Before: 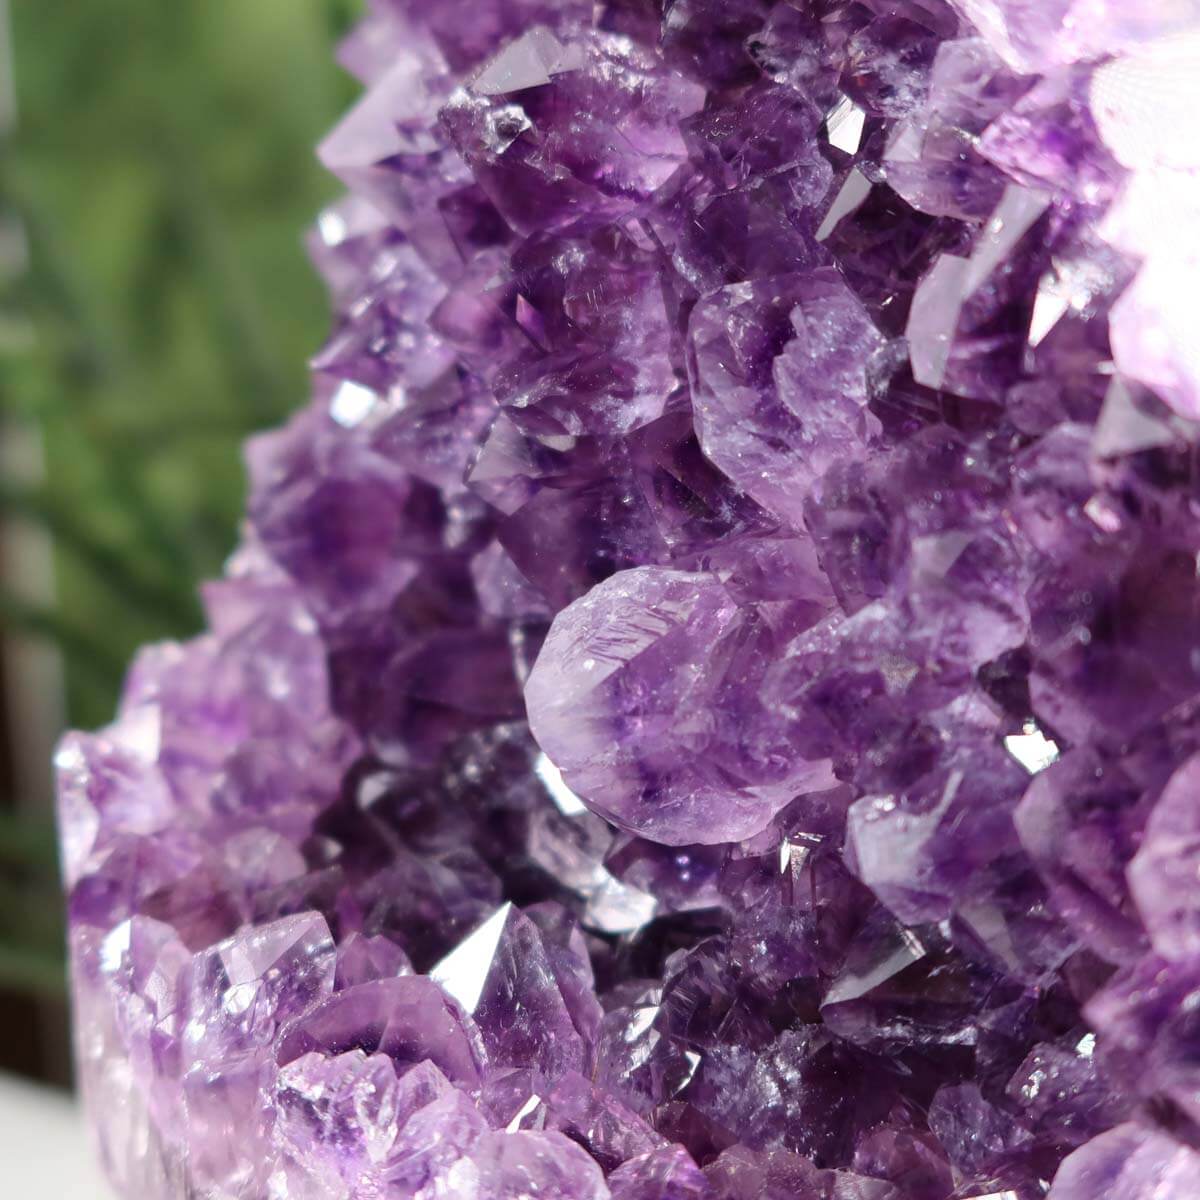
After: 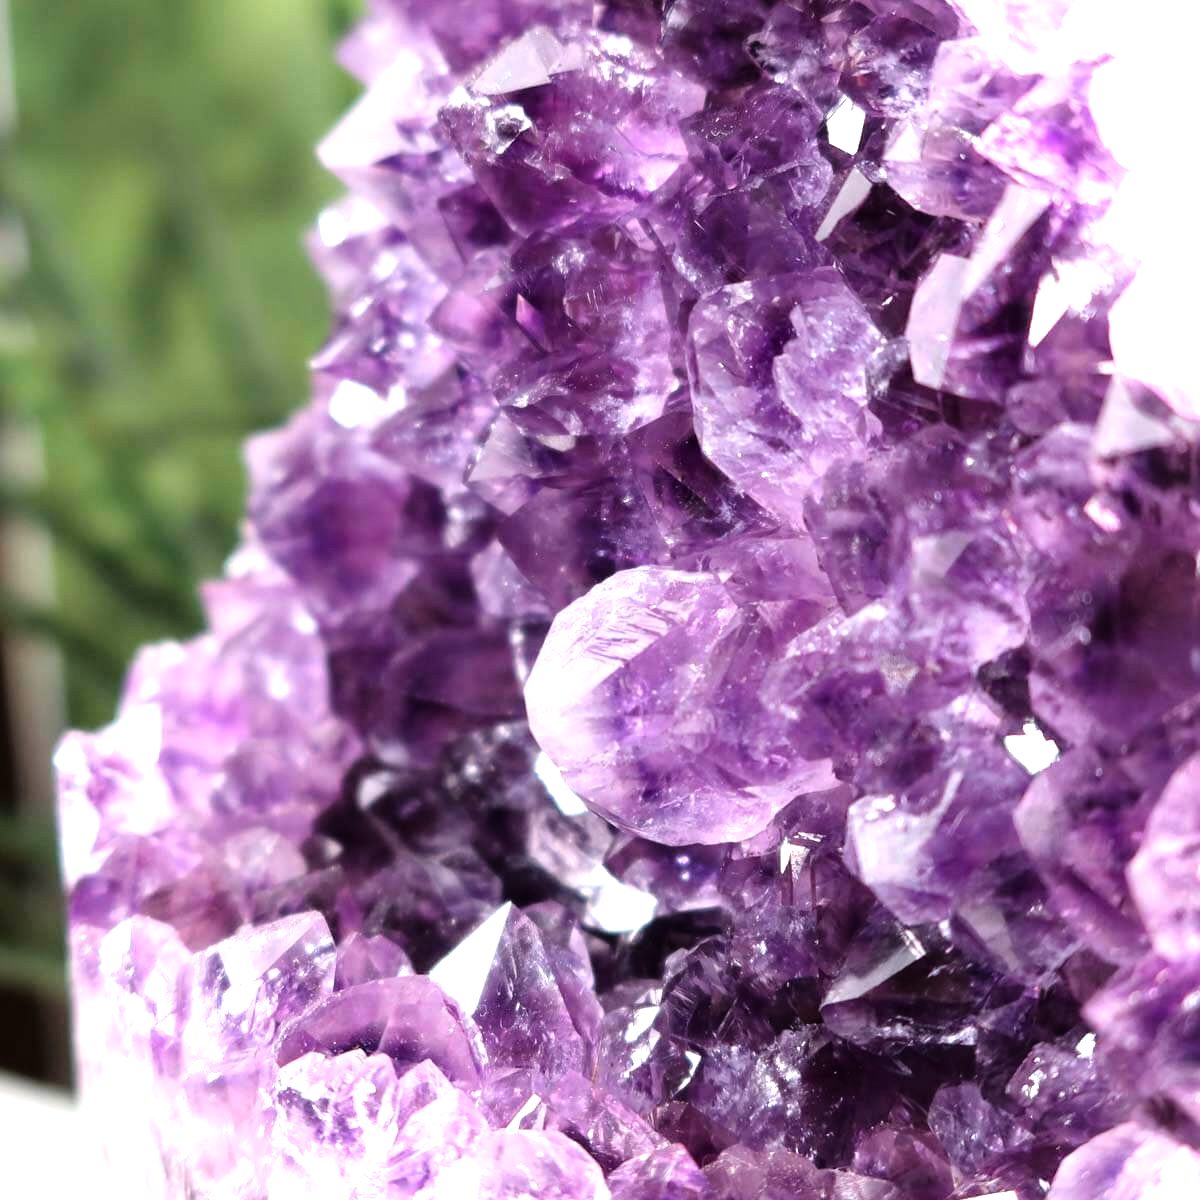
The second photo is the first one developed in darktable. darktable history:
tone equalizer: -8 EV -1.11 EV, -7 EV -0.986 EV, -6 EV -0.854 EV, -5 EV -0.615 EV, -3 EV 0.6 EV, -2 EV 0.863 EV, -1 EV 0.986 EV, +0 EV 1.07 EV
